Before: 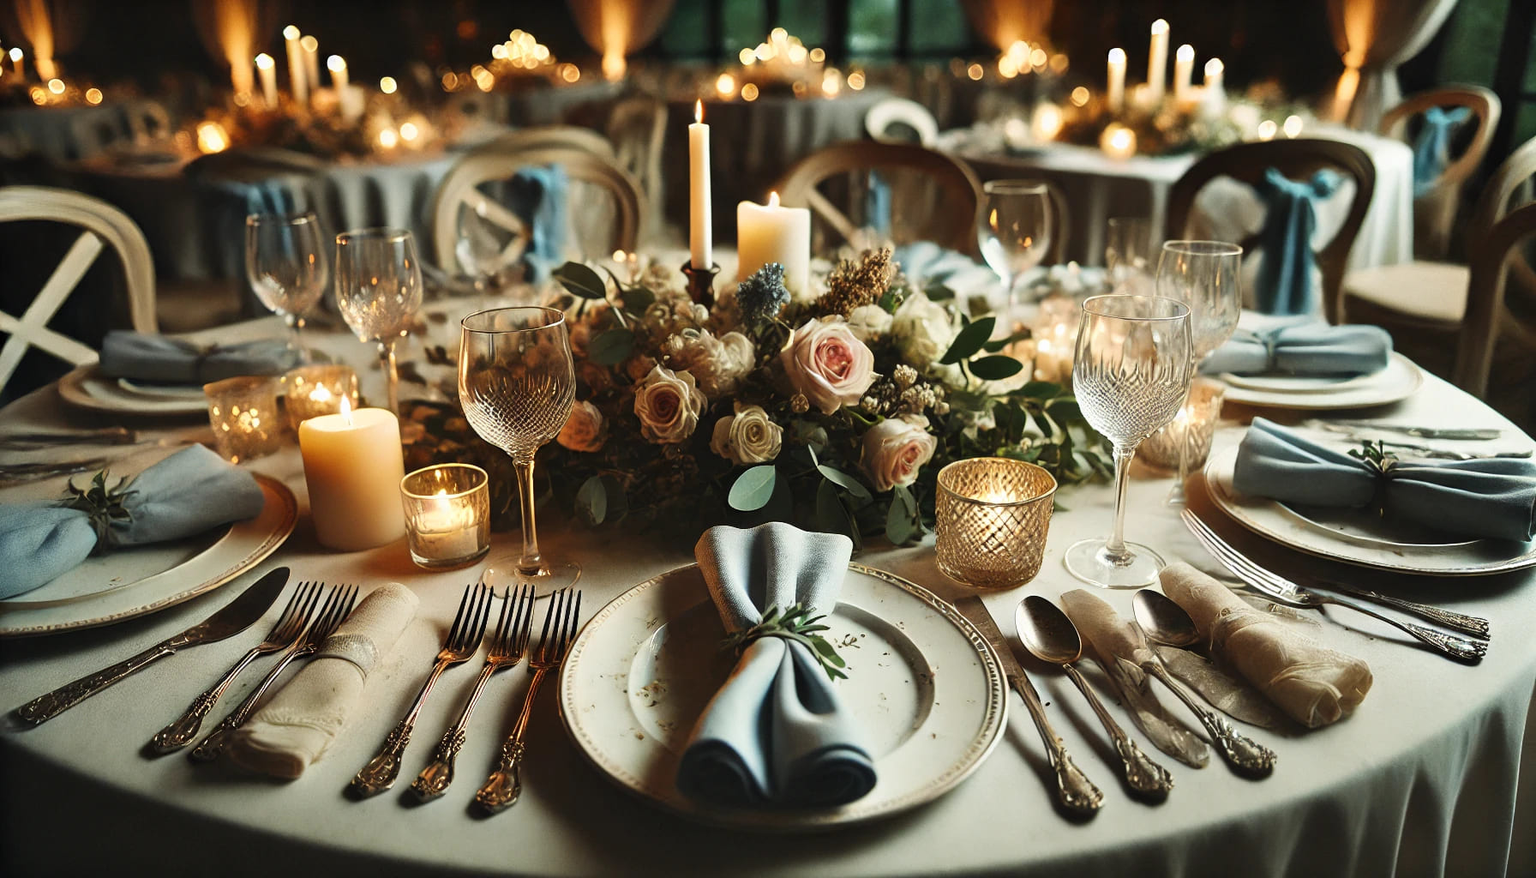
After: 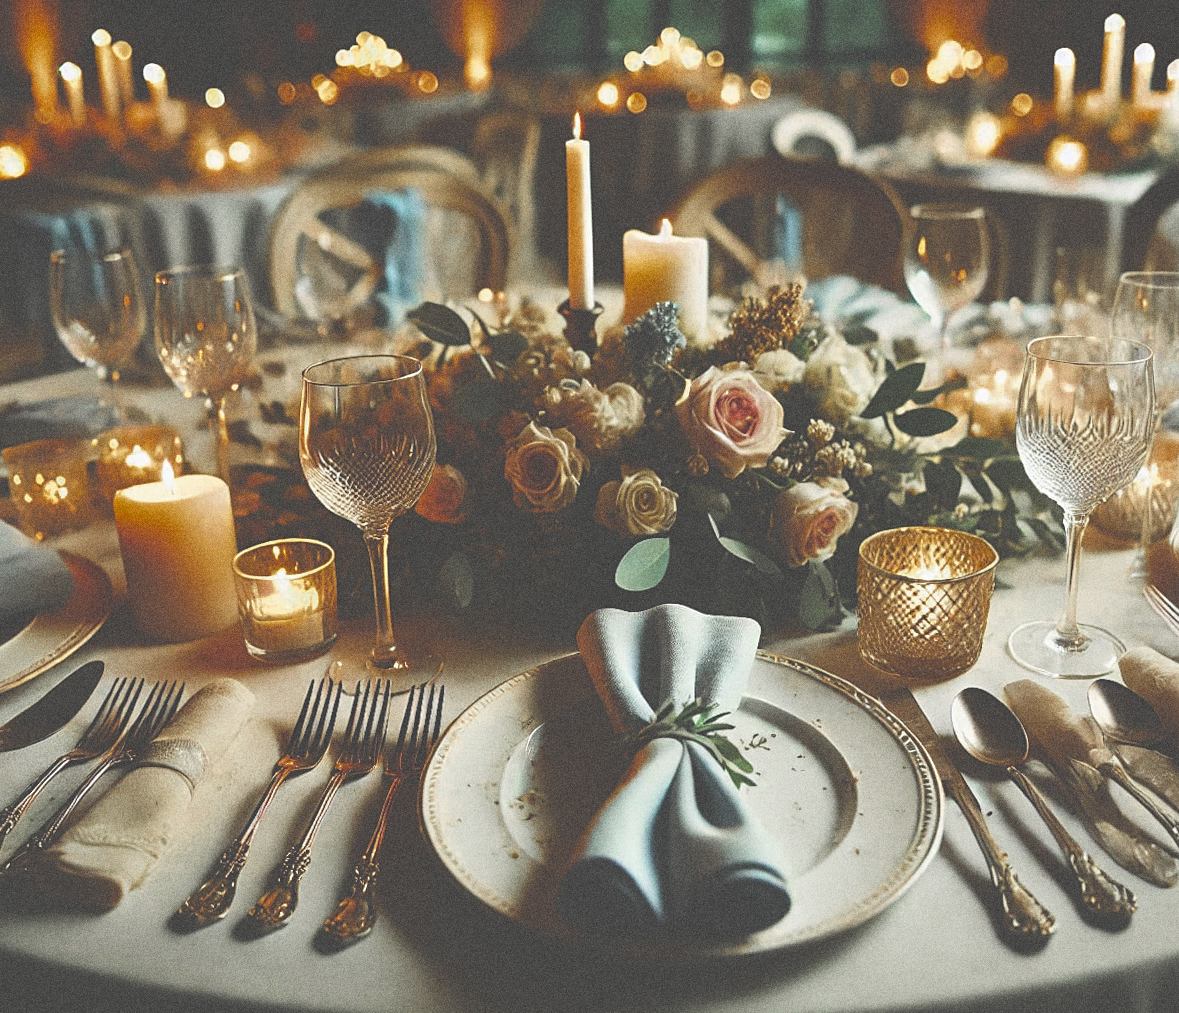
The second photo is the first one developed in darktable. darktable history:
sharpen: amount 0.2
grain: coarseness 9.61 ISO, strength 35.62%
rotate and perspective: rotation -0.45°, automatic cropping original format, crop left 0.008, crop right 0.992, crop top 0.012, crop bottom 0.988
crop and rotate: left 12.673%, right 20.66%
exposure: black level correction -0.062, exposure -0.05 EV, compensate highlight preservation false
color zones: curves: ch0 [(0.11, 0.396) (0.195, 0.36) (0.25, 0.5) (0.303, 0.412) (0.357, 0.544) (0.75, 0.5) (0.967, 0.328)]; ch1 [(0, 0.468) (0.112, 0.512) (0.202, 0.6) (0.25, 0.5) (0.307, 0.352) (0.357, 0.544) (0.75, 0.5) (0.963, 0.524)]
